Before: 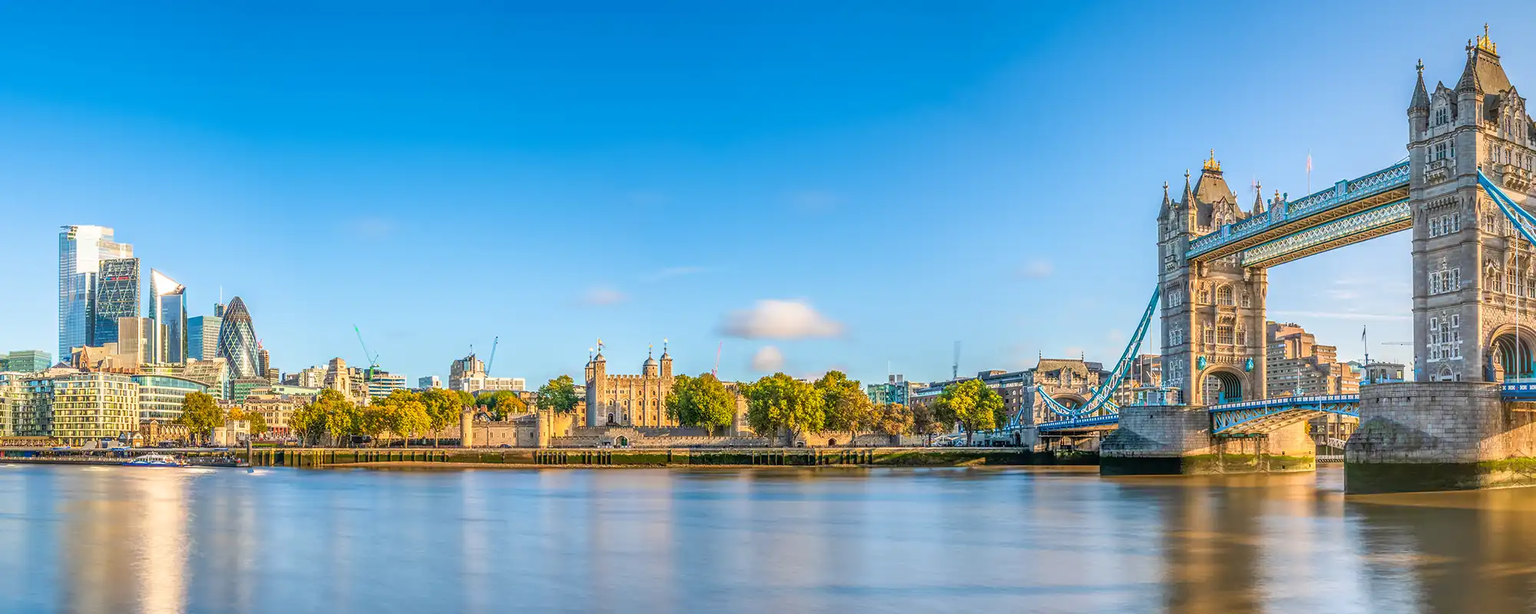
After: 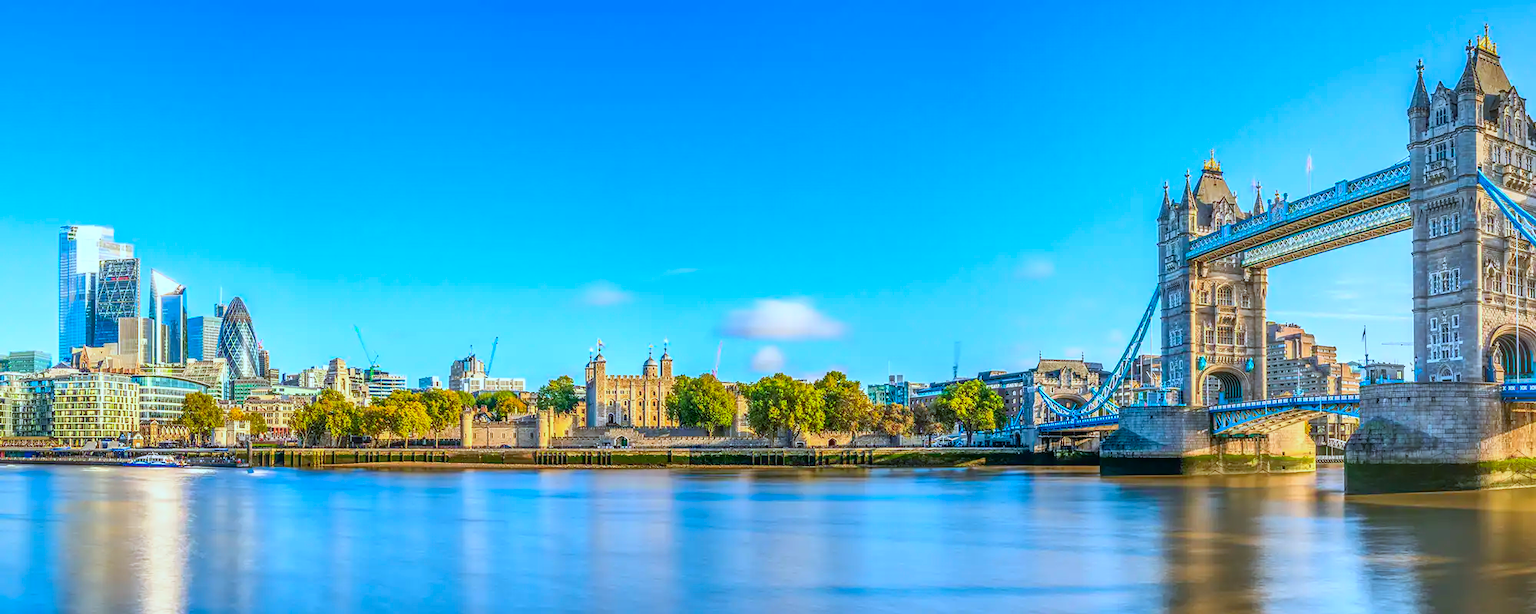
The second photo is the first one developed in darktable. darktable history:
tone equalizer: on, module defaults
contrast brightness saturation: contrast 0.085, saturation 0.28
color calibration: illuminant as shot in camera, x 0.385, y 0.38, temperature 3981.18 K
